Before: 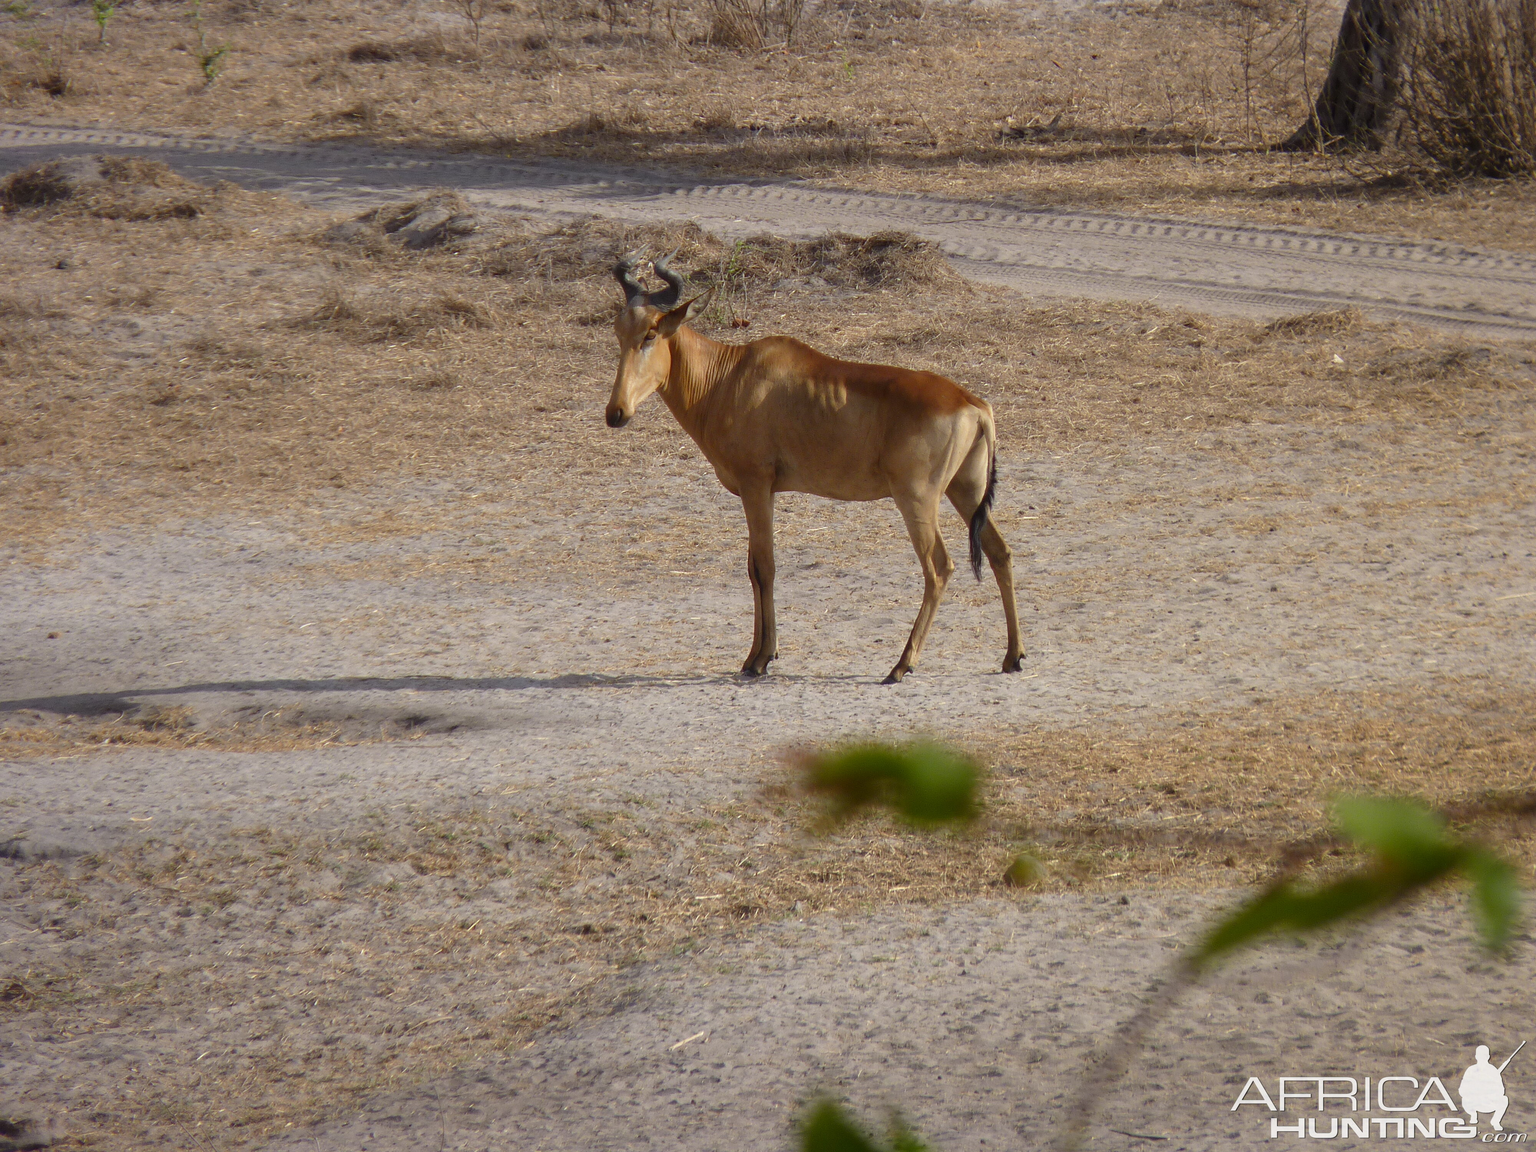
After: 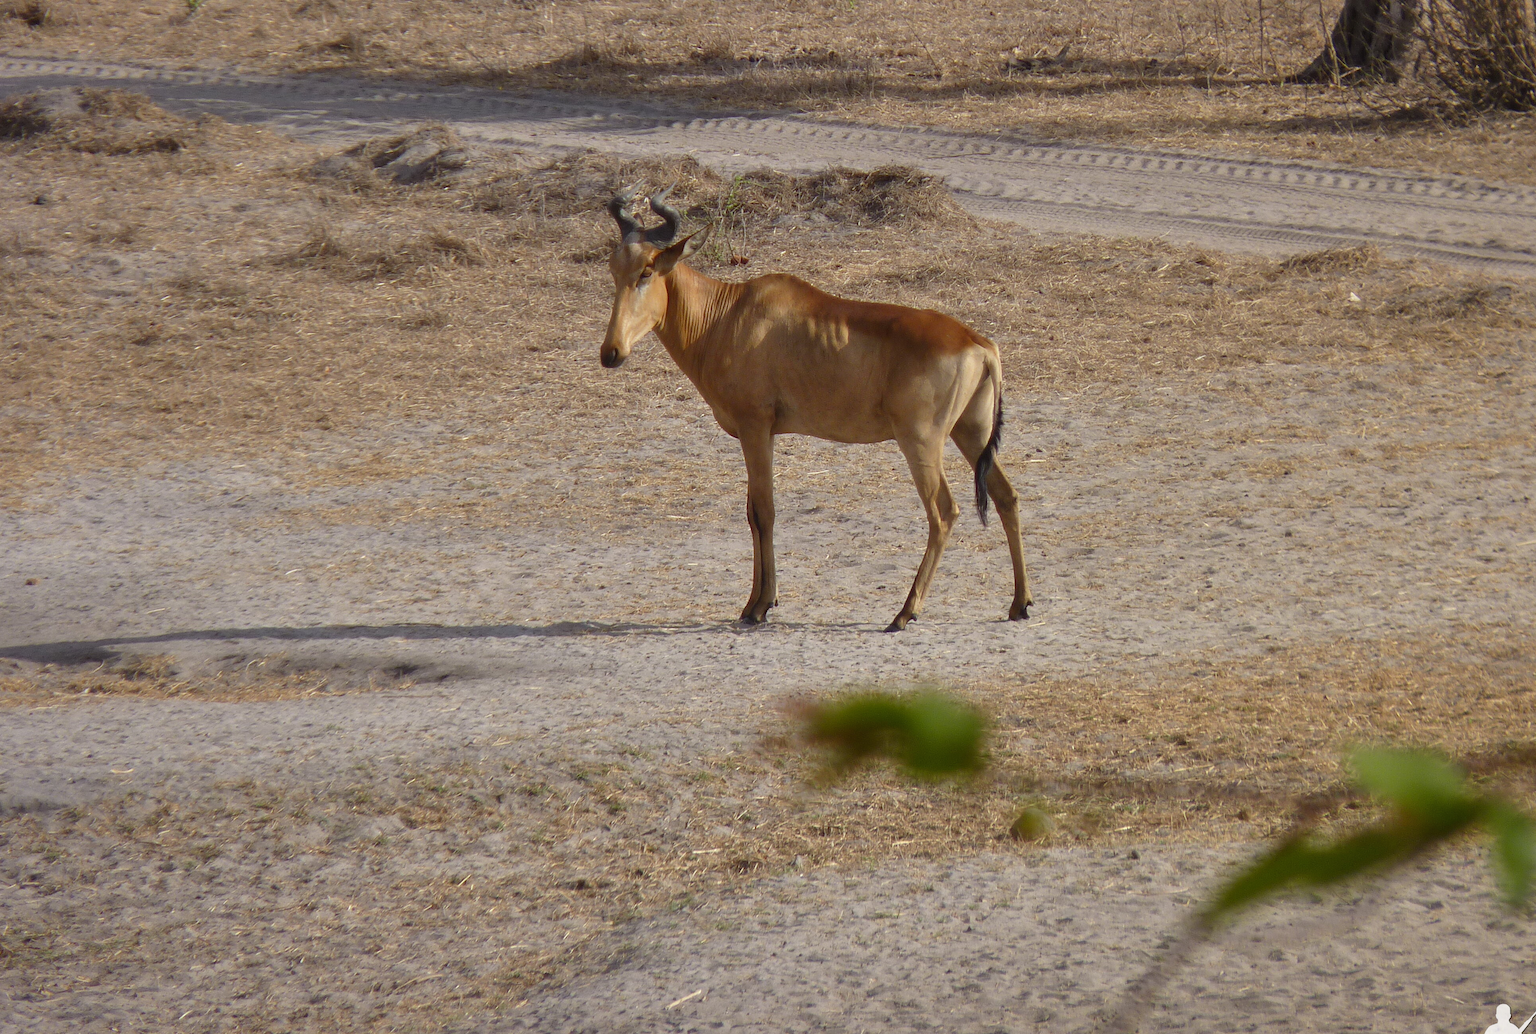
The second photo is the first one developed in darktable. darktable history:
shadows and highlights: low approximation 0.01, soften with gaussian
crop: left 1.507%, top 6.147%, right 1.379%, bottom 6.637%
